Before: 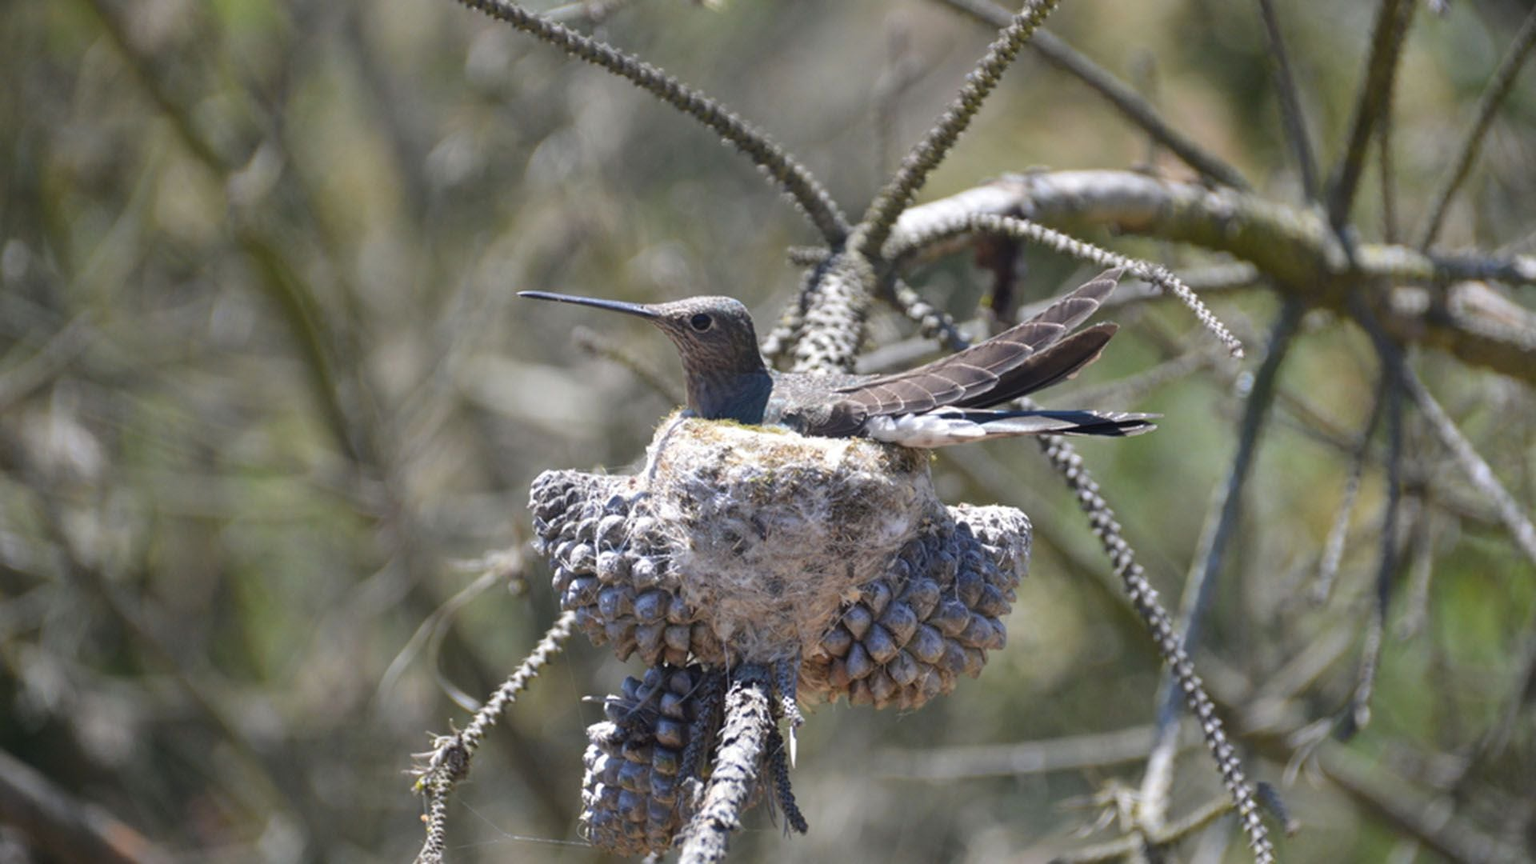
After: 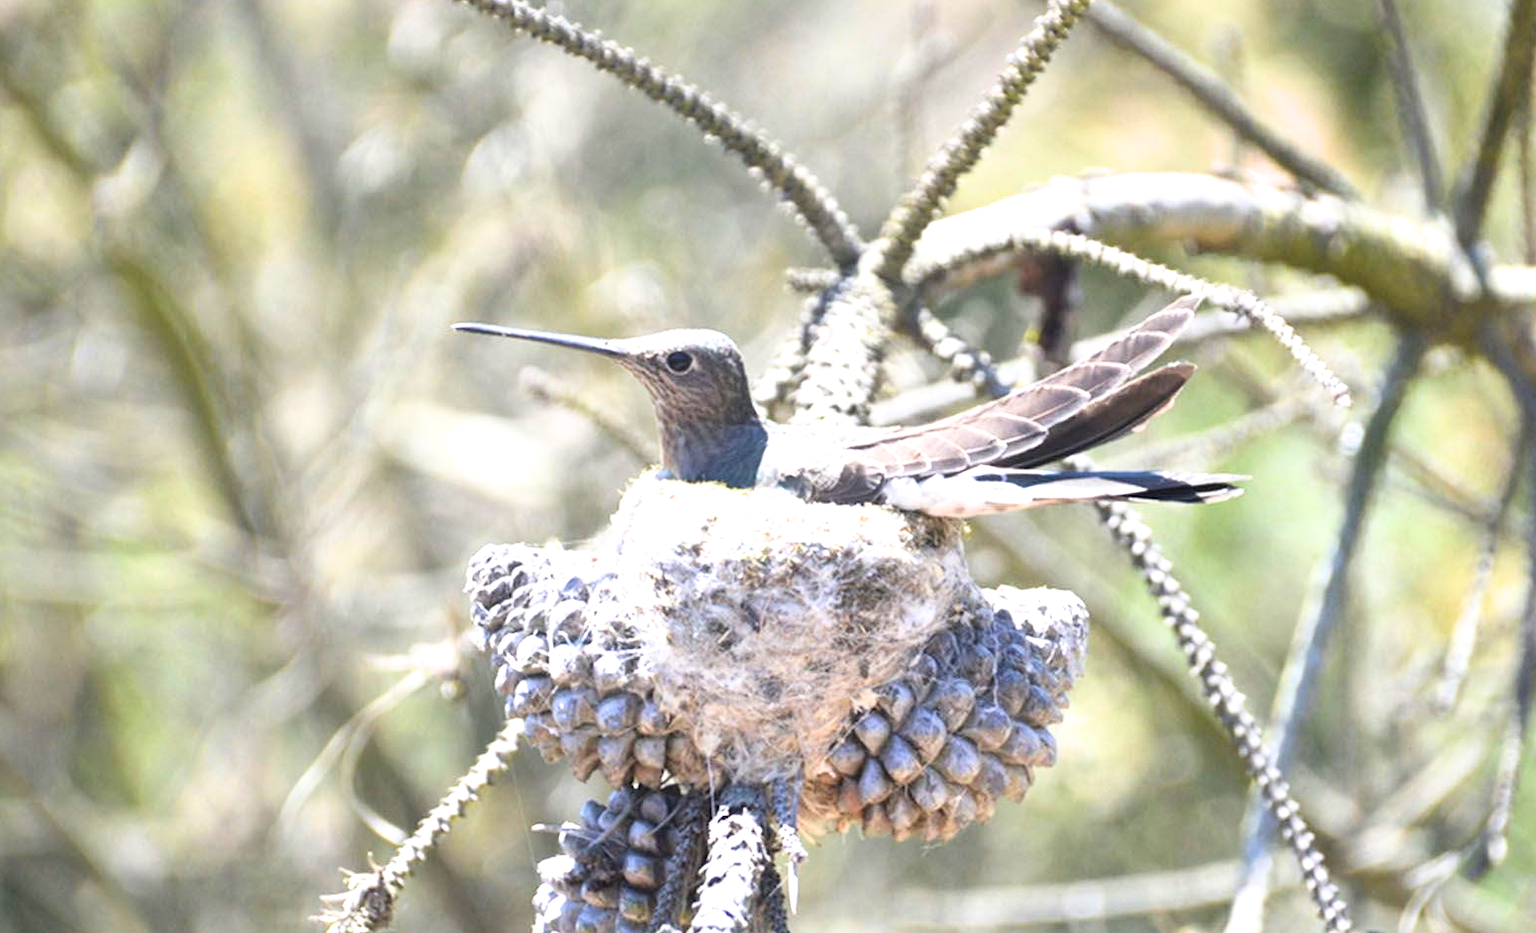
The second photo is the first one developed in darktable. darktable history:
exposure: black level correction 0, exposure 1.693 EV, compensate highlight preservation false
filmic rgb: black relative exposure -12.01 EV, white relative exposure 2.81 EV, target black luminance 0%, hardness 8.06, latitude 70.43%, contrast 1.138, highlights saturation mix 10.08%, shadows ↔ highlights balance -0.385%
crop: left 9.936%, top 3.49%, right 9.222%, bottom 9.194%
